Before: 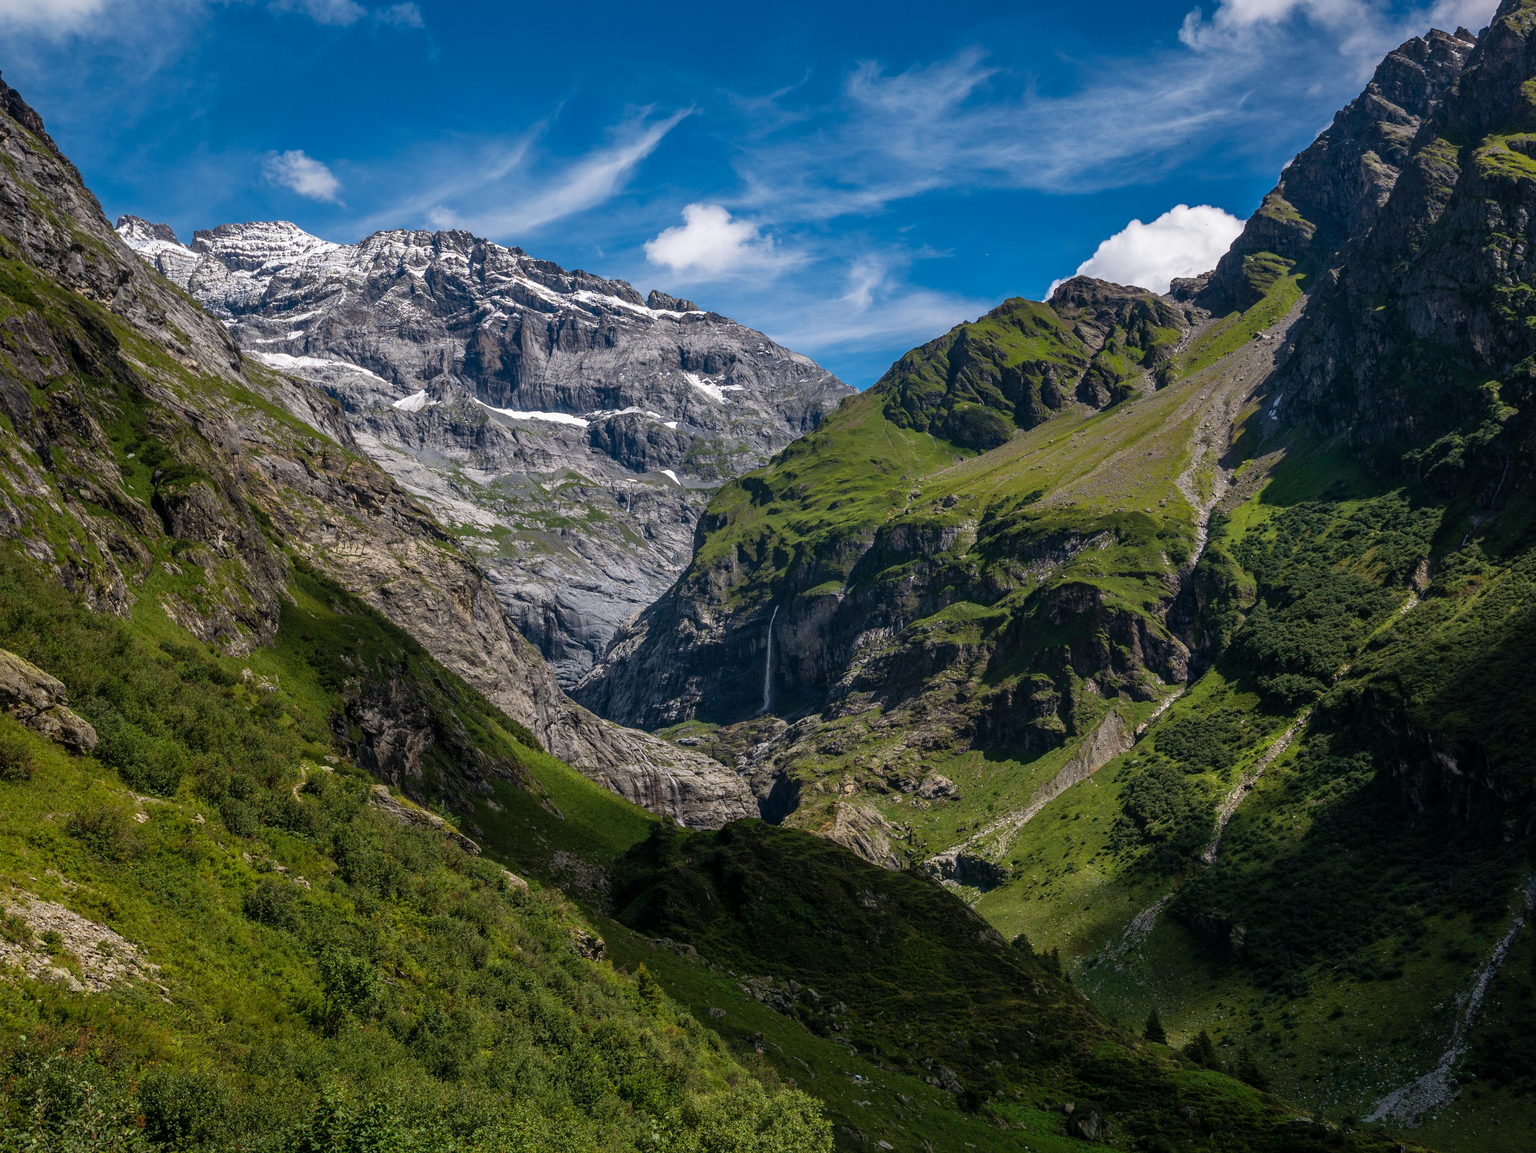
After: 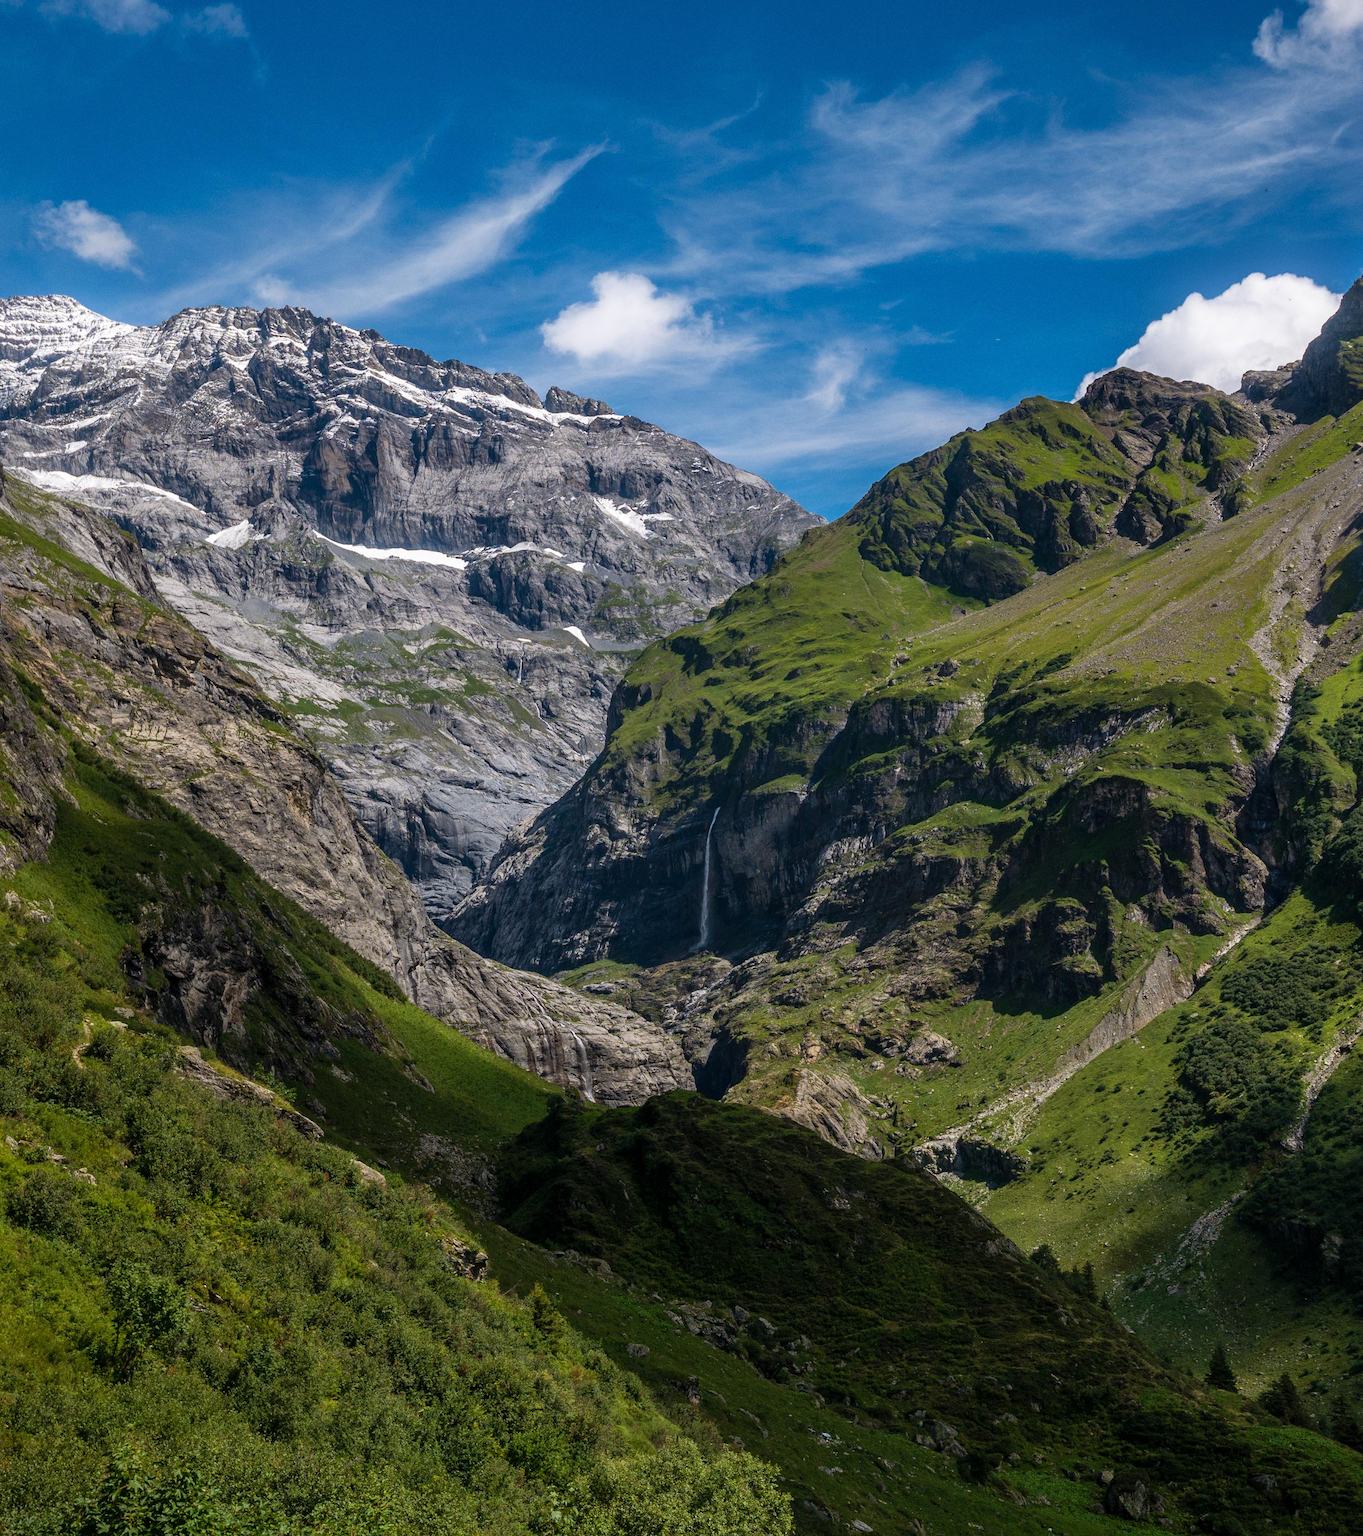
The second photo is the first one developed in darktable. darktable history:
crop and rotate: left 15.546%, right 17.787%
grain: coarseness 0.09 ISO, strength 10%
bloom: size 15%, threshold 97%, strength 7%
